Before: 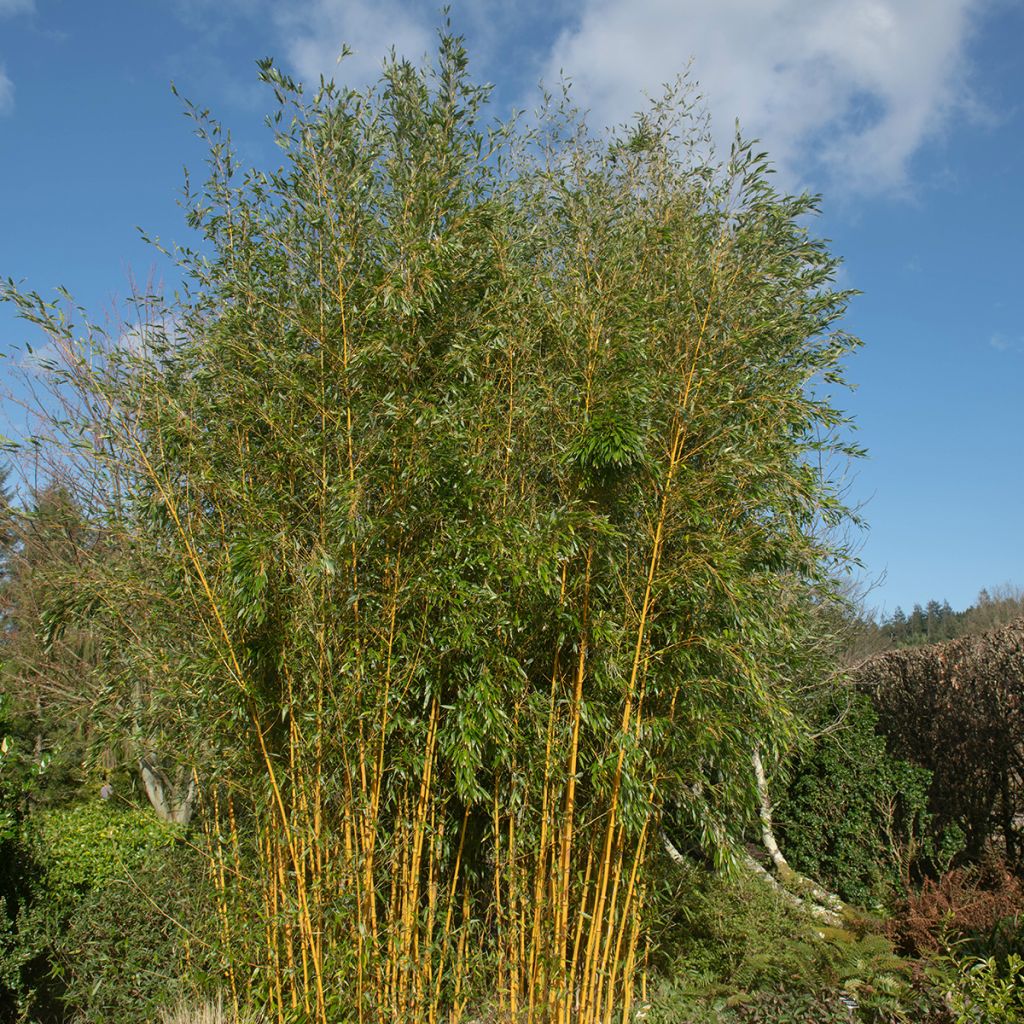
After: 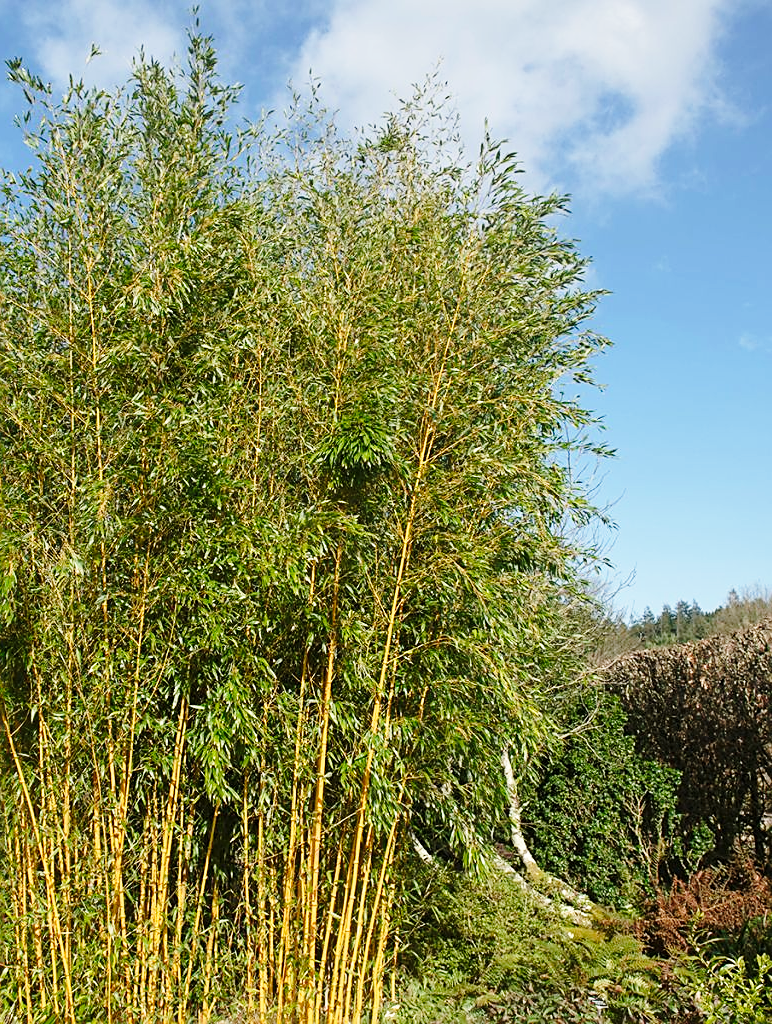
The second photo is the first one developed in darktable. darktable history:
sharpen: on, module defaults
crop and rotate: left 24.6%
base curve: curves: ch0 [(0, 0) (0.028, 0.03) (0.121, 0.232) (0.46, 0.748) (0.859, 0.968) (1, 1)], preserve colors none
